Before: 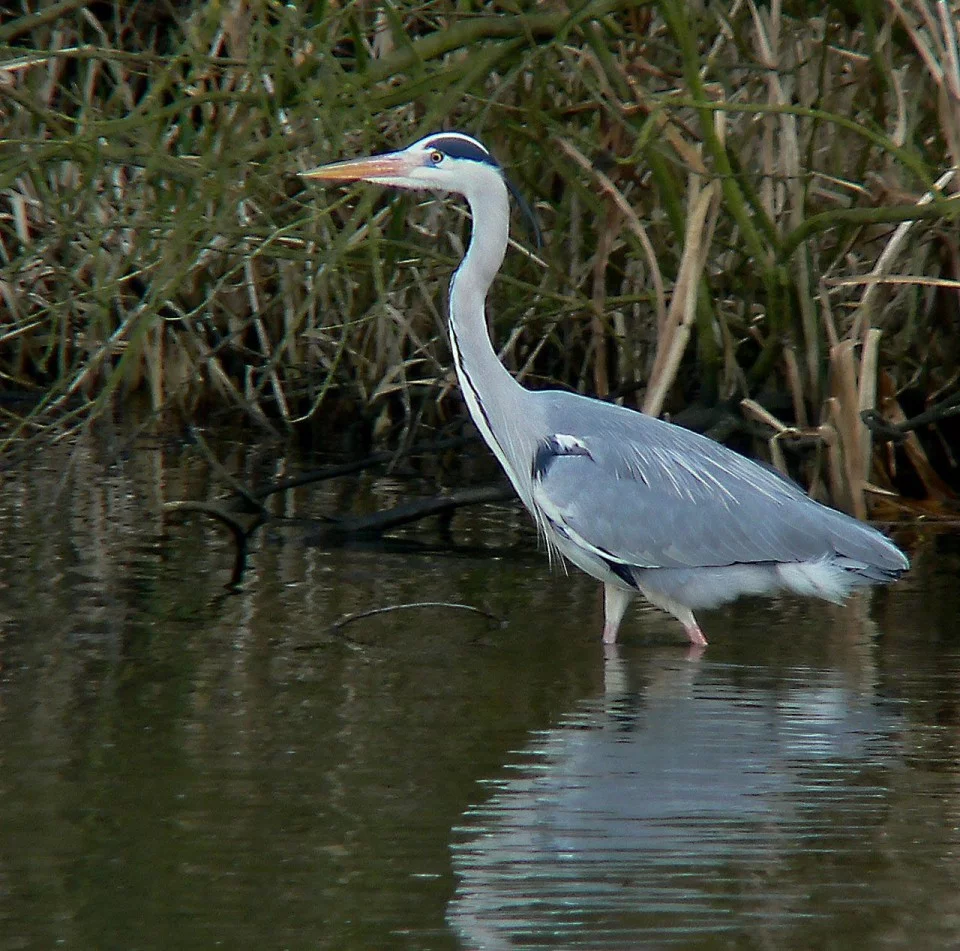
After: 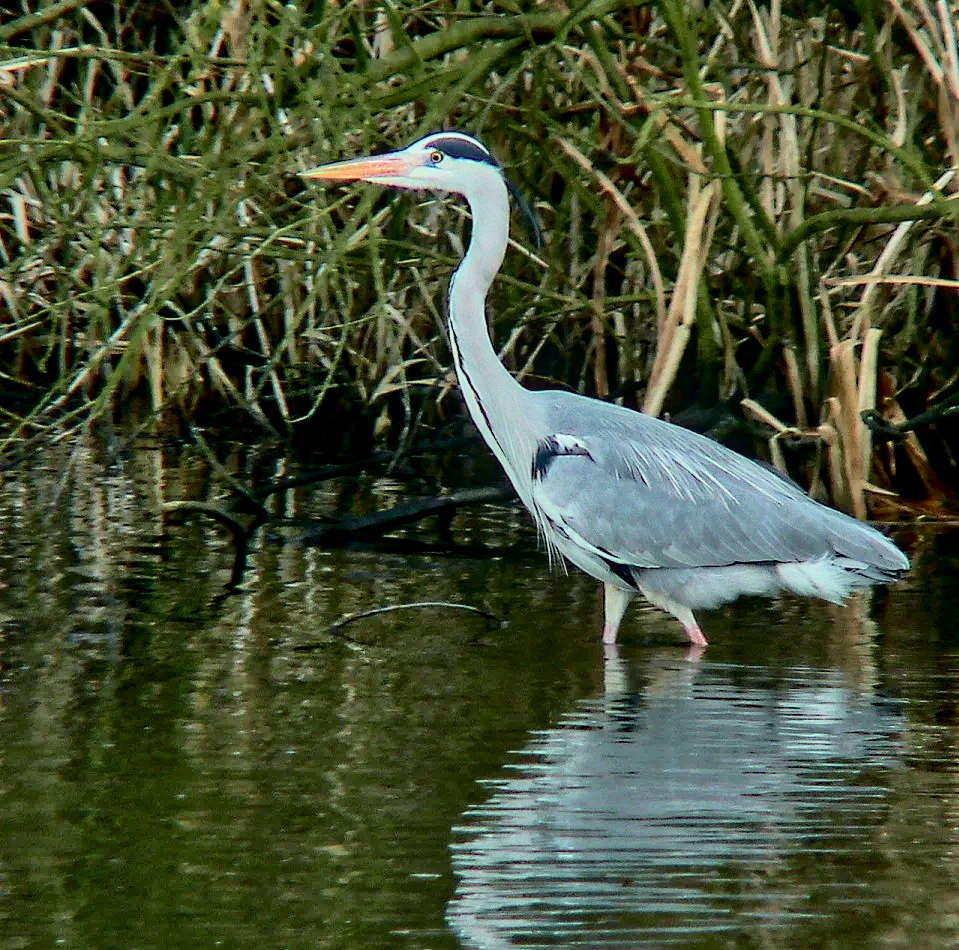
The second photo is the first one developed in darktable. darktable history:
haze removal: compatibility mode true, adaptive false
shadows and highlights: shadows 47.98, highlights -41.5, soften with gaussian
tone curve: curves: ch0 [(0, 0) (0.037, 0.011) (0.135, 0.093) (0.266, 0.281) (0.461, 0.555) (0.581, 0.716) (0.675, 0.793) (0.767, 0.849) (0.91, 0.924) (1, 0.979)]; ch1 [(0, 0) (0.292, 0.278) (0.431, 0.418) (0.493, 0.479) (0.506, 0.5) (0.532, 0.537) (0.562, 0.581) (0.641, 0.663) (0.754, 0.76) (1, 1)]; ch2 [(0, 0) (0.294, 0.3) (0.361, 0.372) (0.429, 0.445) (0.478, 0.486) (0.502, 0.498) (0.518, 0.522) (0.531, 0.549) (0.561, 0.59) (0.64, 0.655) (0.693, 0.706) (0.845, 0.833) (1, 0.951)], color space Lab, independent channels, preserve colors none
local contrast: on, module defaults
